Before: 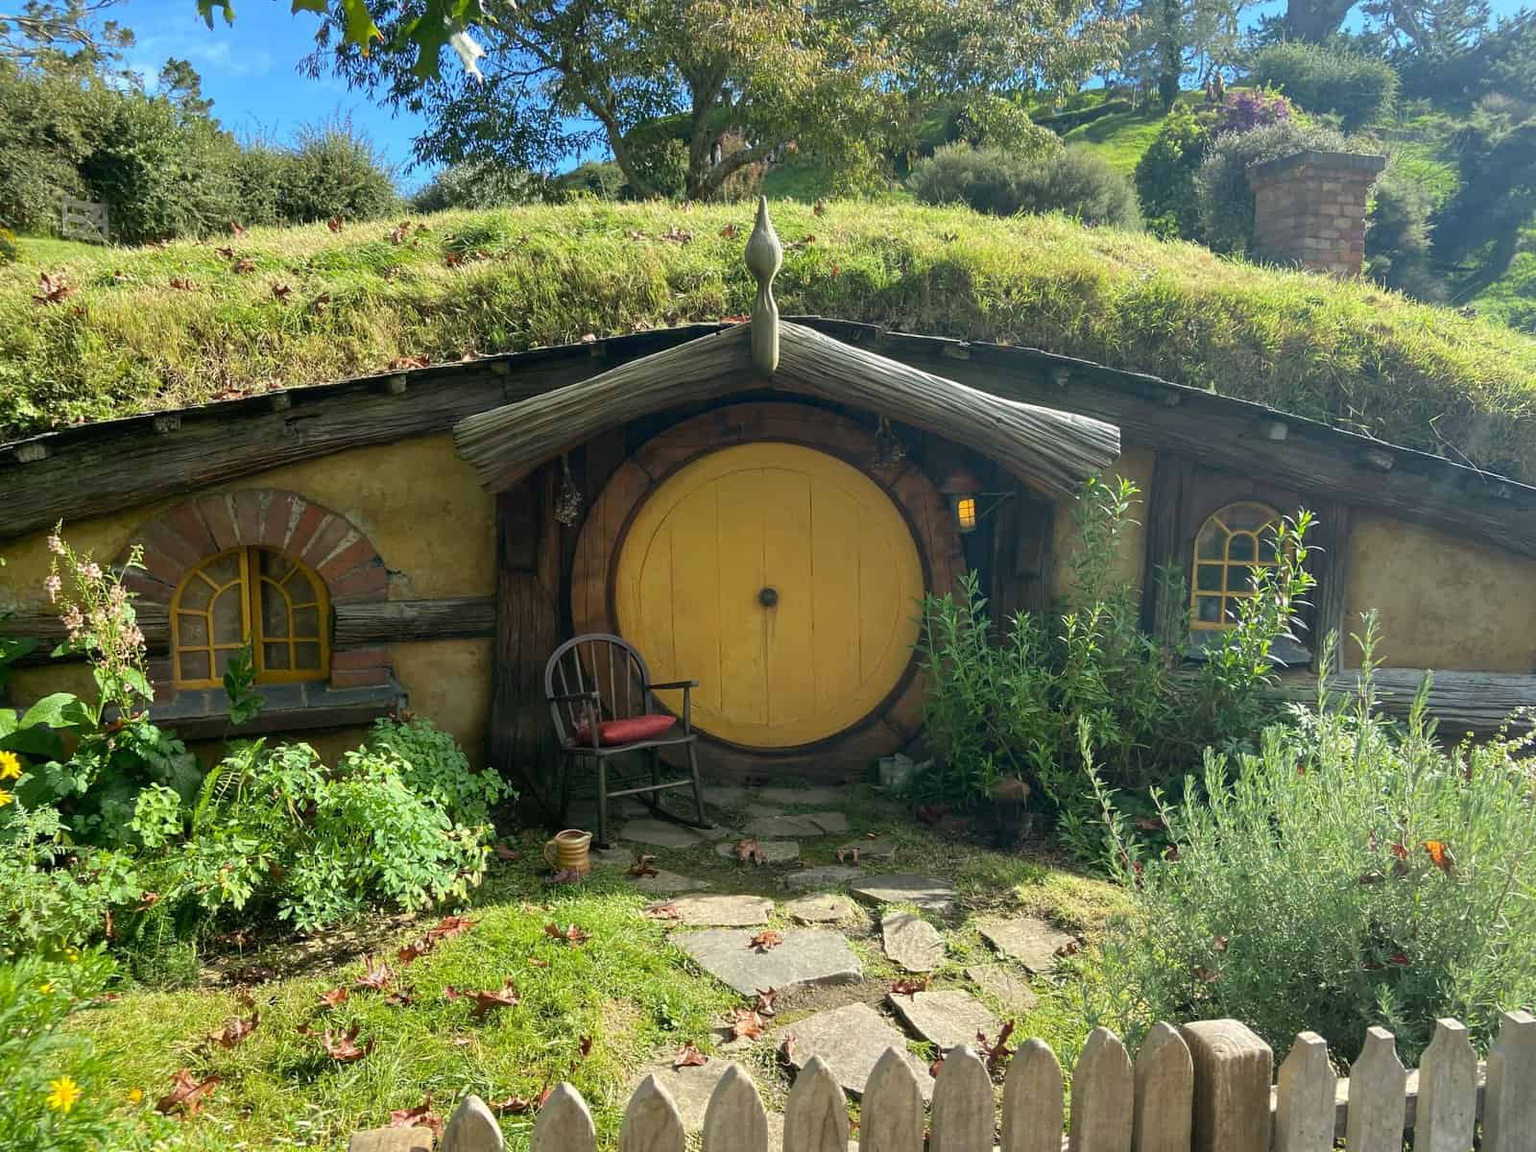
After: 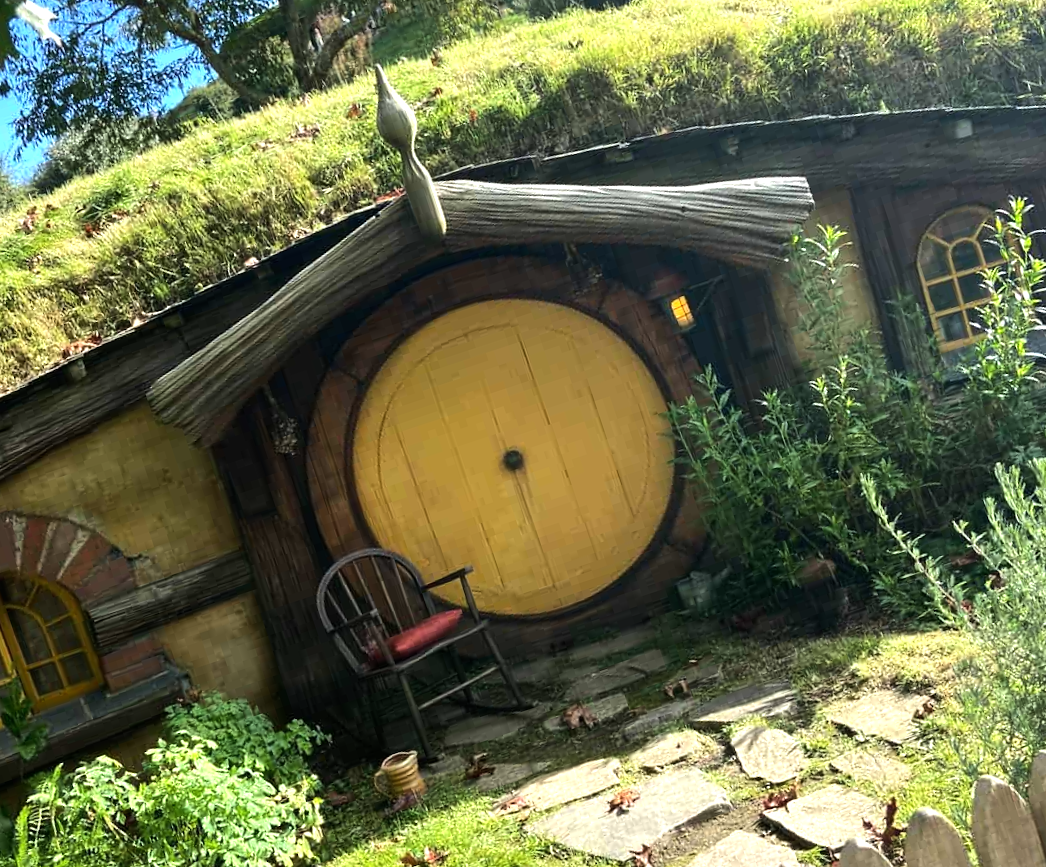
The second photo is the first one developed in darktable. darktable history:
crop and rotate: angle 18.33°, left 6.799%, right 3.724%, bottom 1.079%
tone equalizer: -8 EV -0.774 EV, -7 EV -0.734 EV, -6 EV -0.601 EV, -5 EV -0.403 EV, -3 EV 0.405 EV, -2 EV 0.6 EV, -1 EV 0.693 EV, +0 EV 0.772 EV, edges refinement/feathering 500, mask exposure compensation -1.25 EV, preserve details no
